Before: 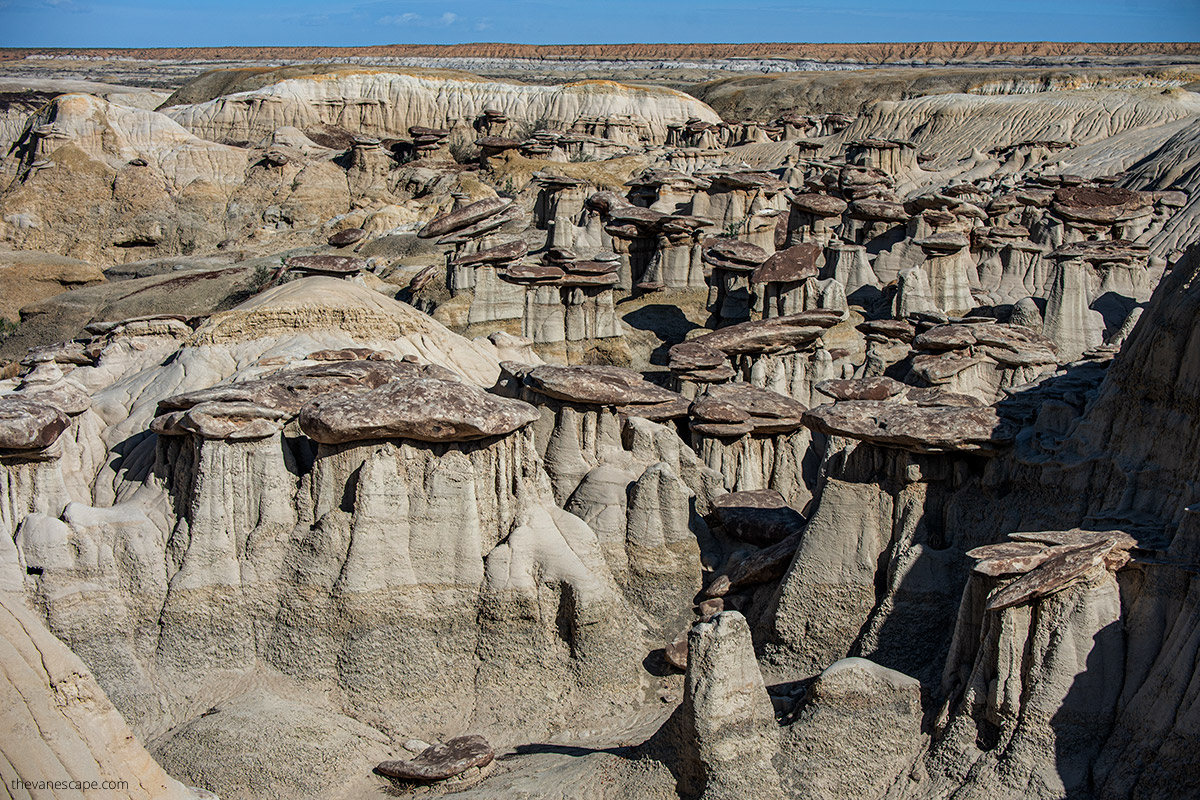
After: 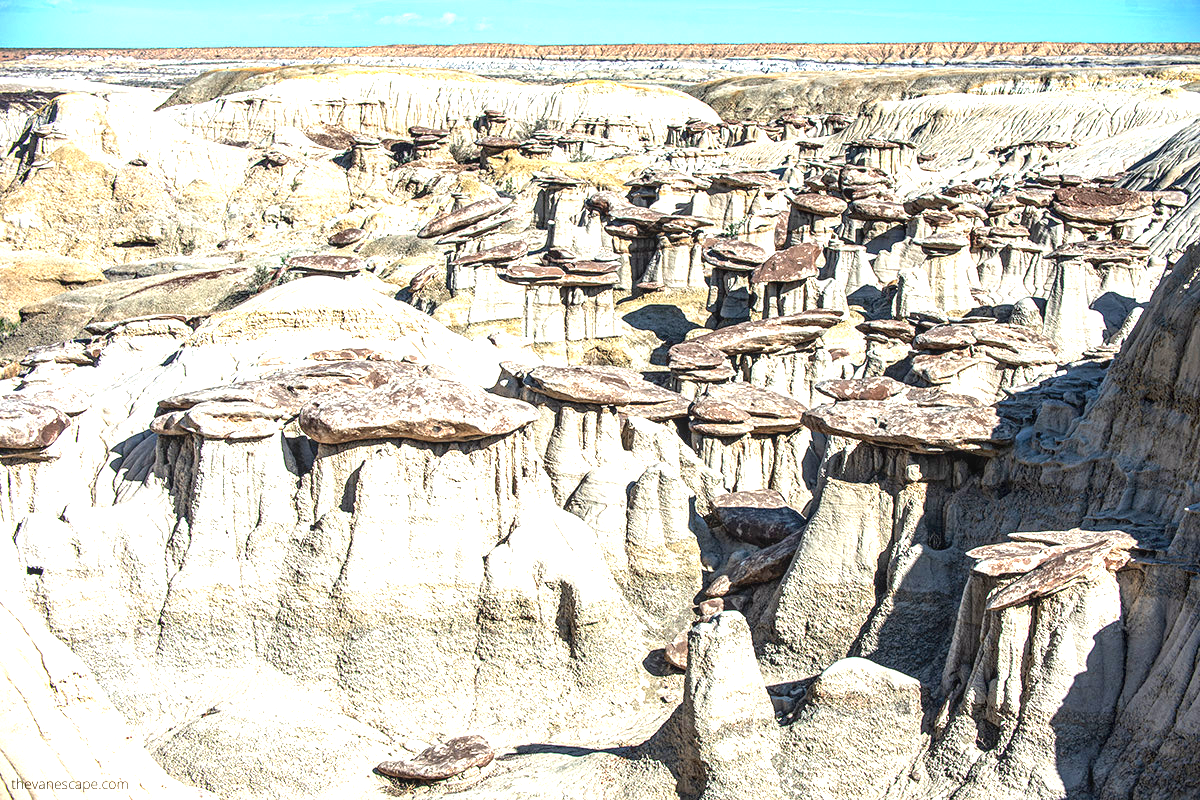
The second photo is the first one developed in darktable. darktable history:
white balance: red 0.978, blue 0.999
local contrast: on, module defaults
exposure: exposure 2.04 EV, compensate highlight preservation false
